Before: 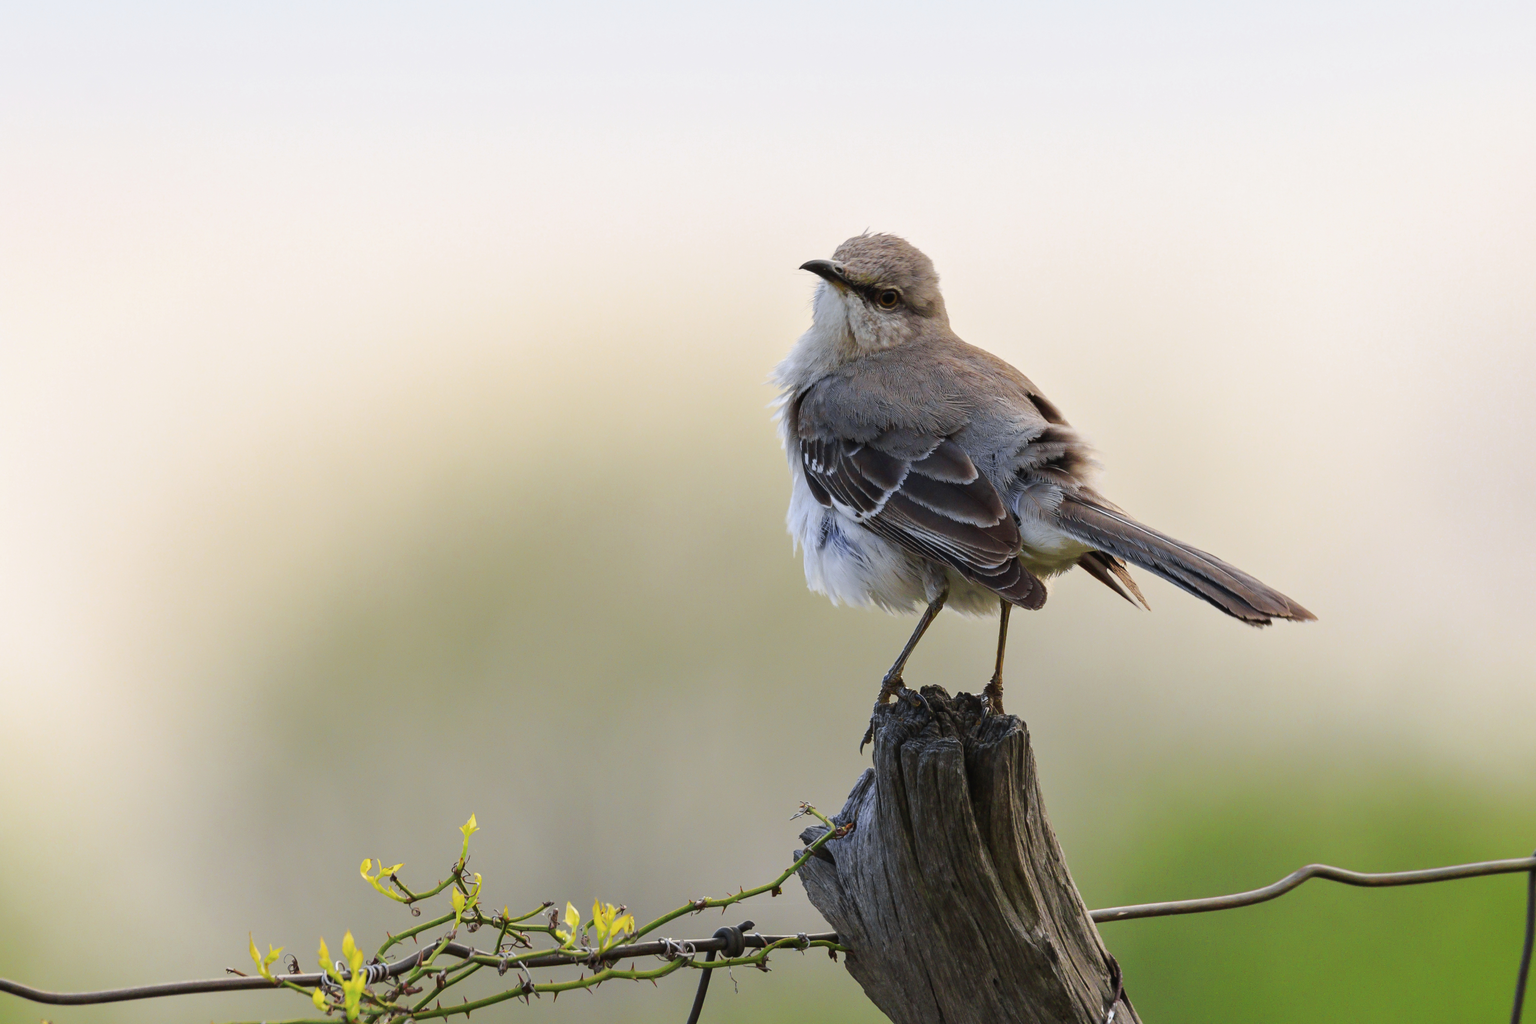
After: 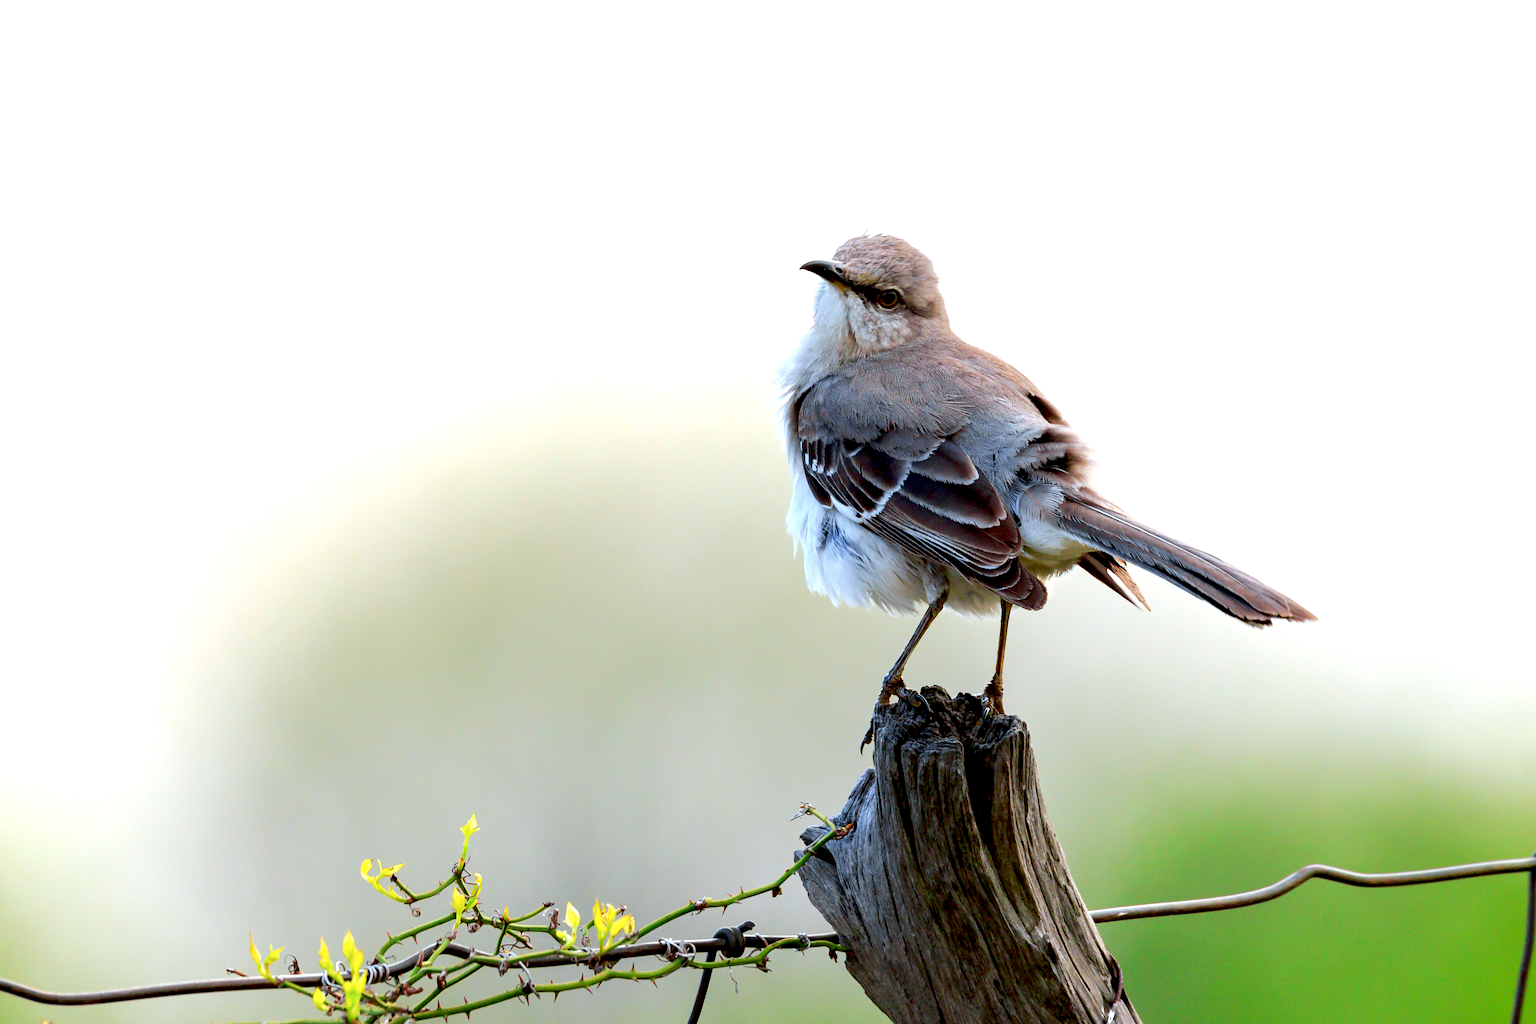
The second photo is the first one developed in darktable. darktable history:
exposure: black level correction 0.011, exposure 0.699 EV, compensate highlight preservation false
color correction: highlights a* -3.84, highlights b* -10.71
